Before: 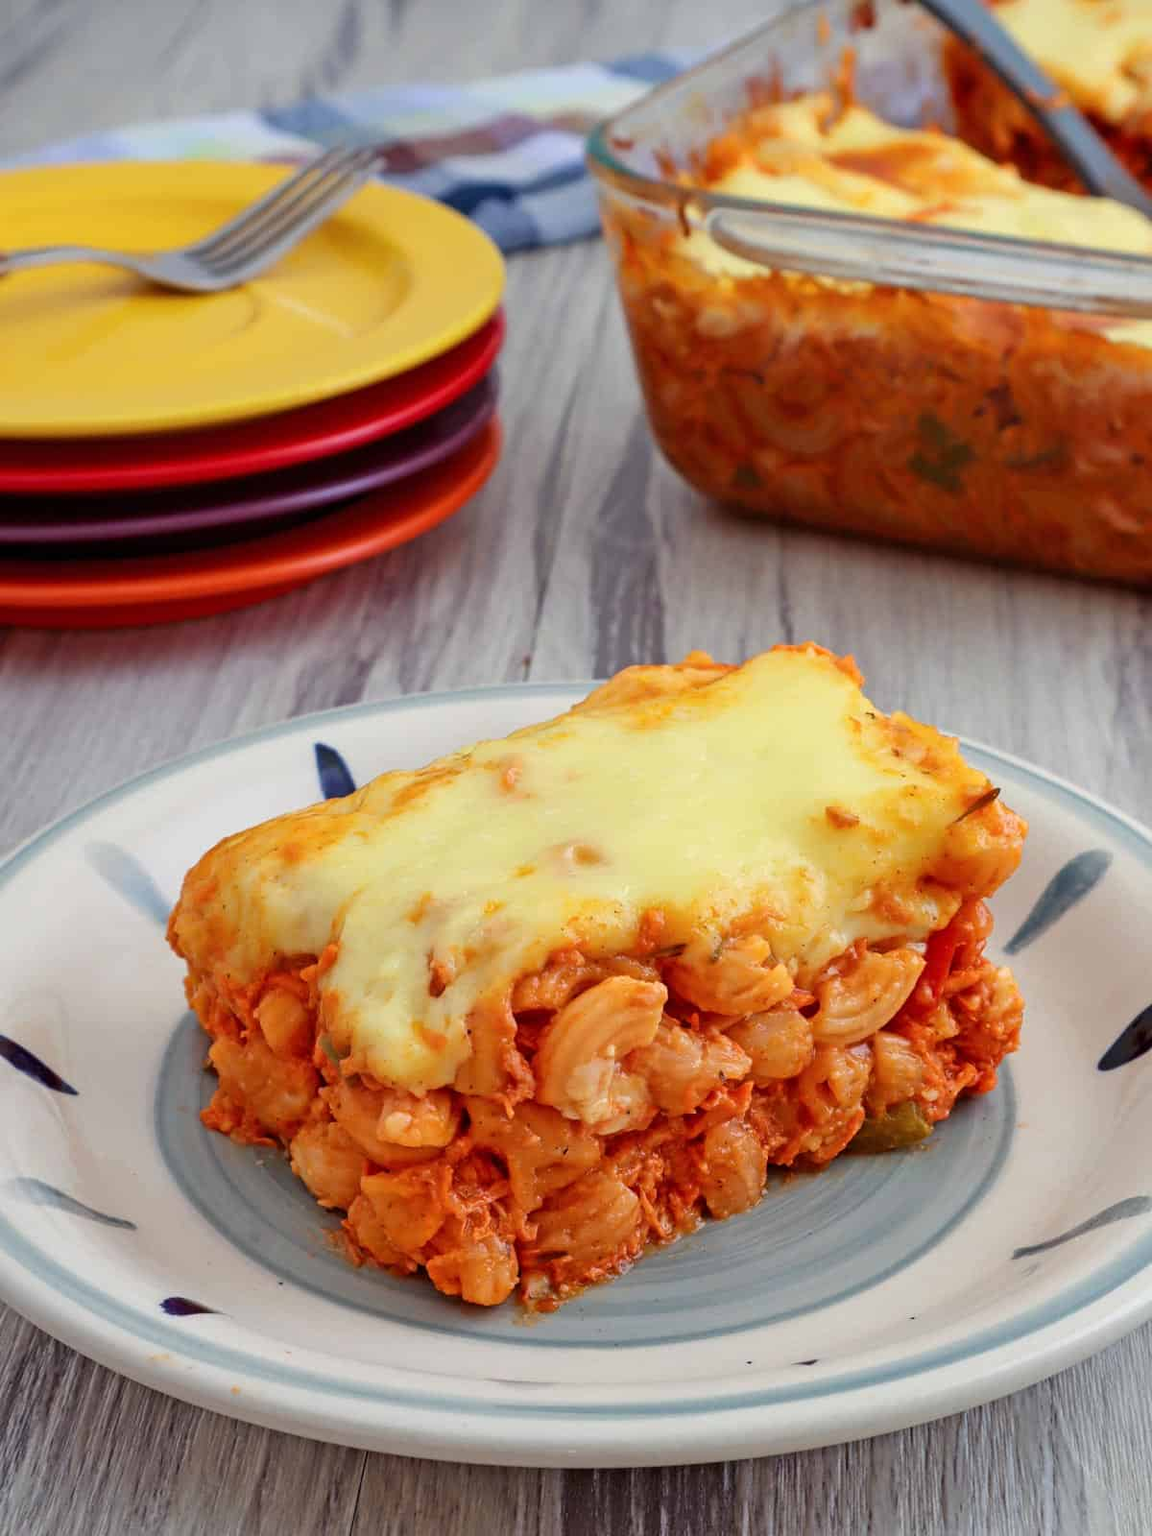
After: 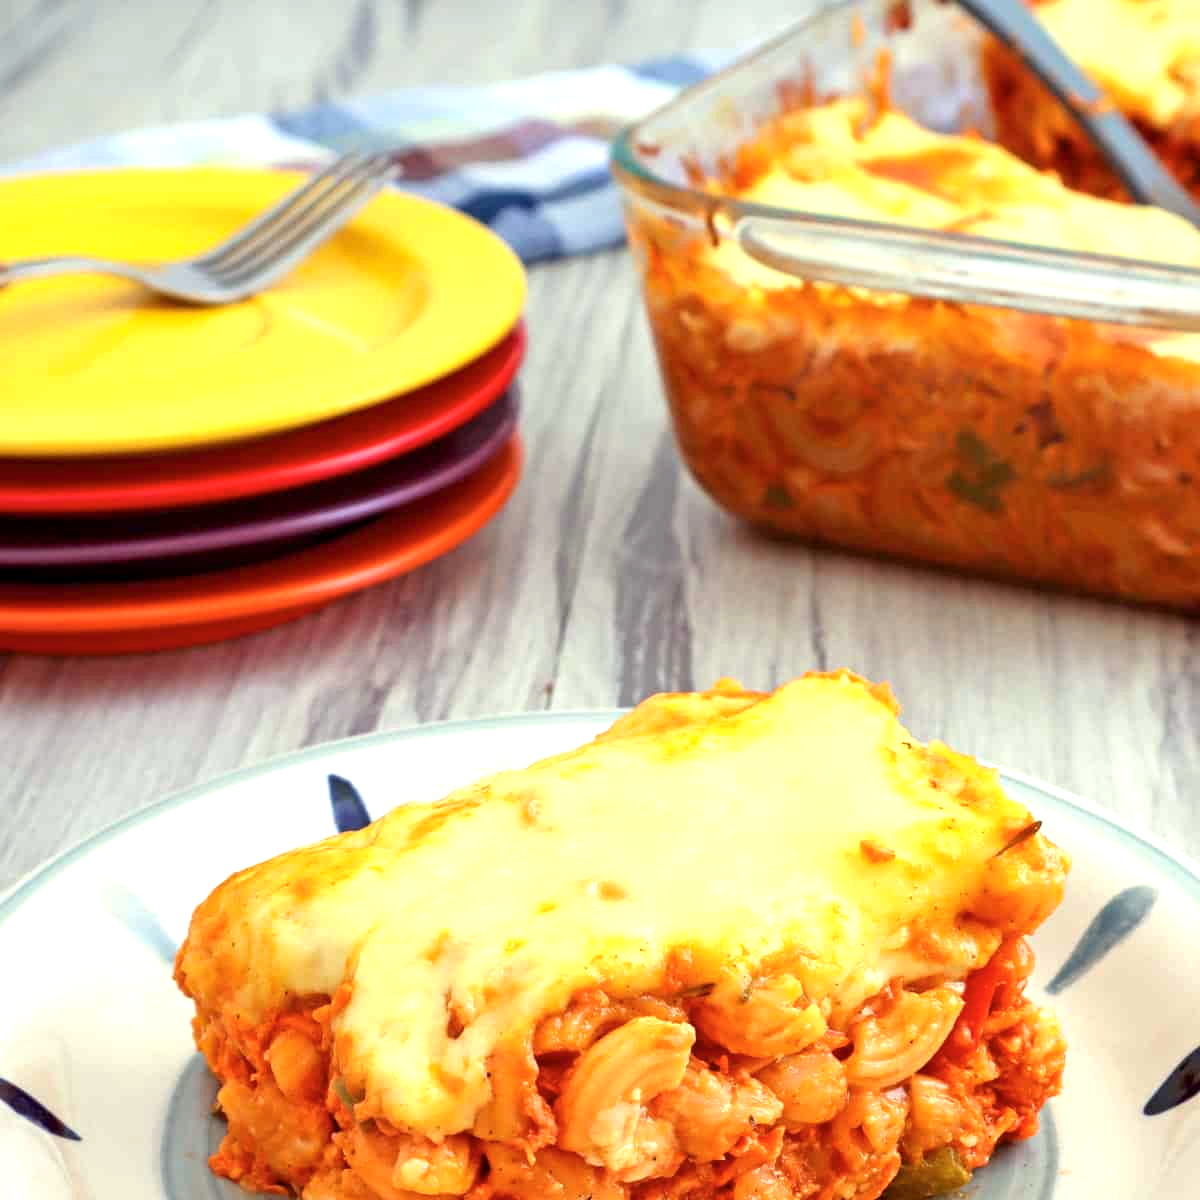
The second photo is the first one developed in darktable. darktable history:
color correction: highlights a* -4.28, highlights b* 6.53
exposure: black level correction 0.001, exposure 0.955 EV, compensate exposure bias true, compensate highlight preservation false
color balance rgb: linear chroma grading › global chroma 1.5%, linear chroma grading › mid-tones -1%, perceptual saturation grading › global saturation -3%, perceptual saturation grading › shadows -2%
crop: bottom 24.967%
